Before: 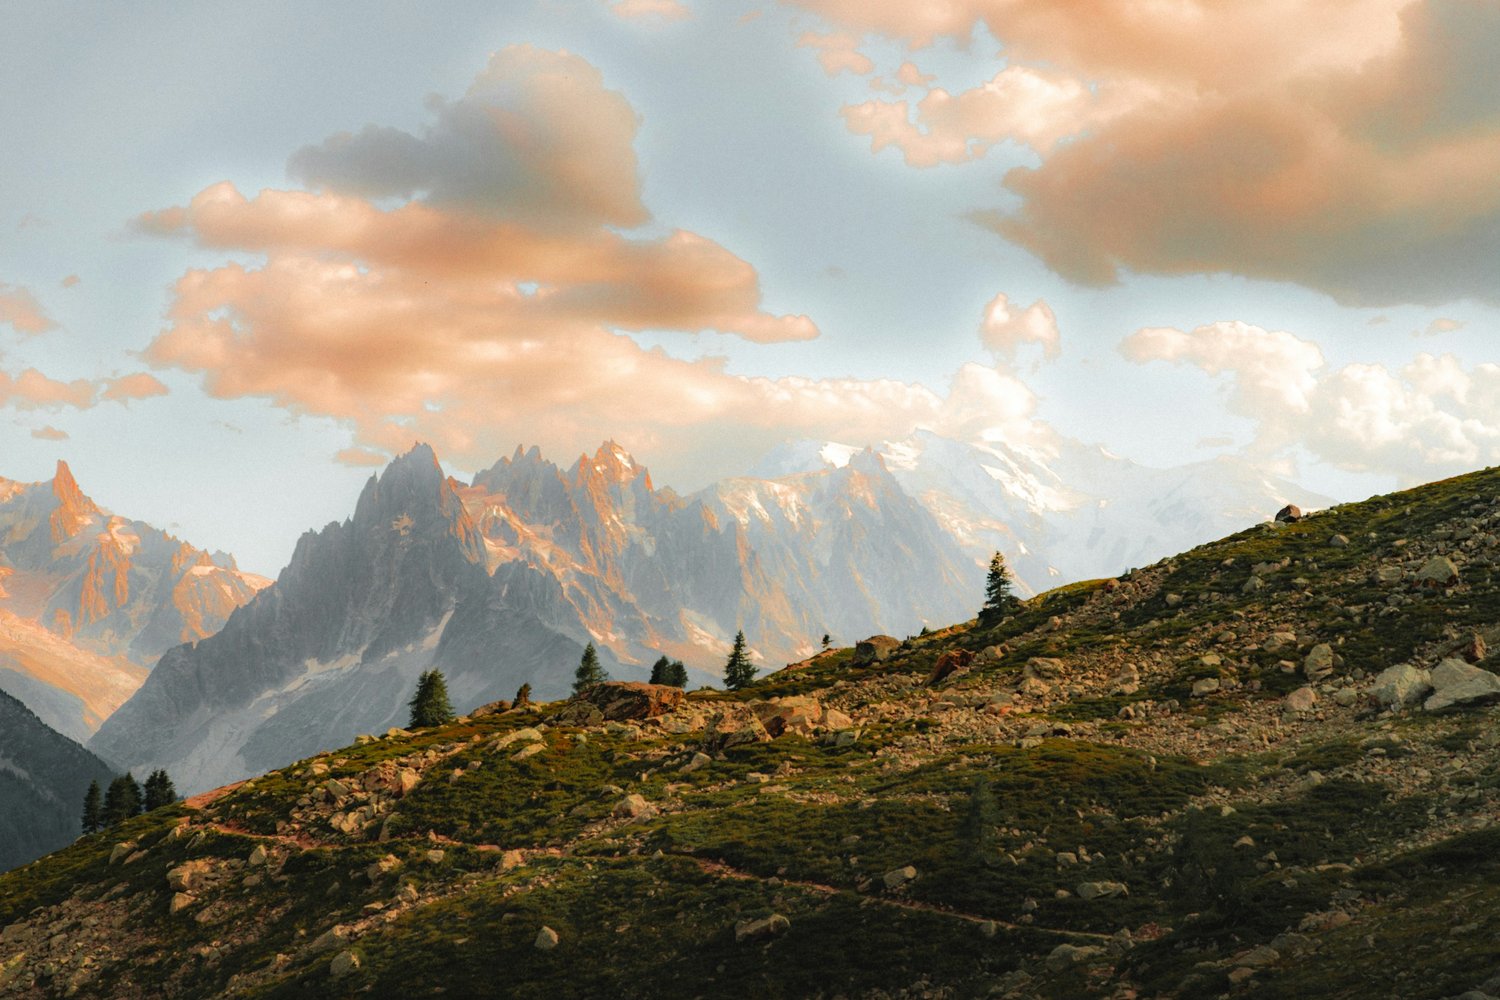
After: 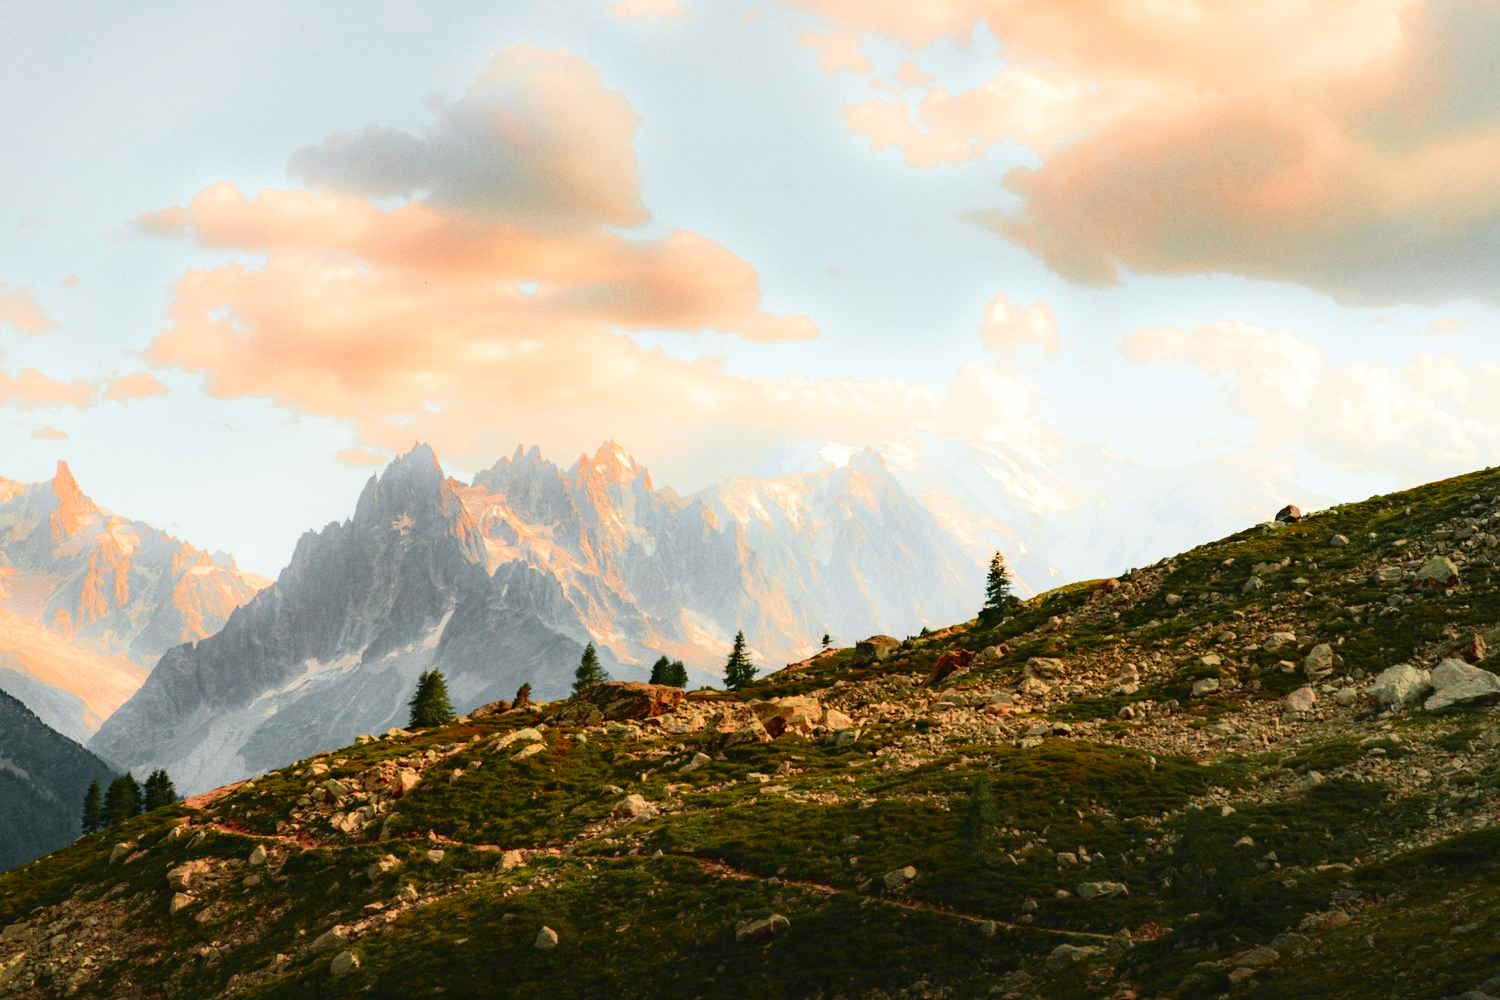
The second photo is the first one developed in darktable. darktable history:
levels: white 99.93%, levels [0, 0.445, 1]
contrast brightness saturation: contrast 0.278
